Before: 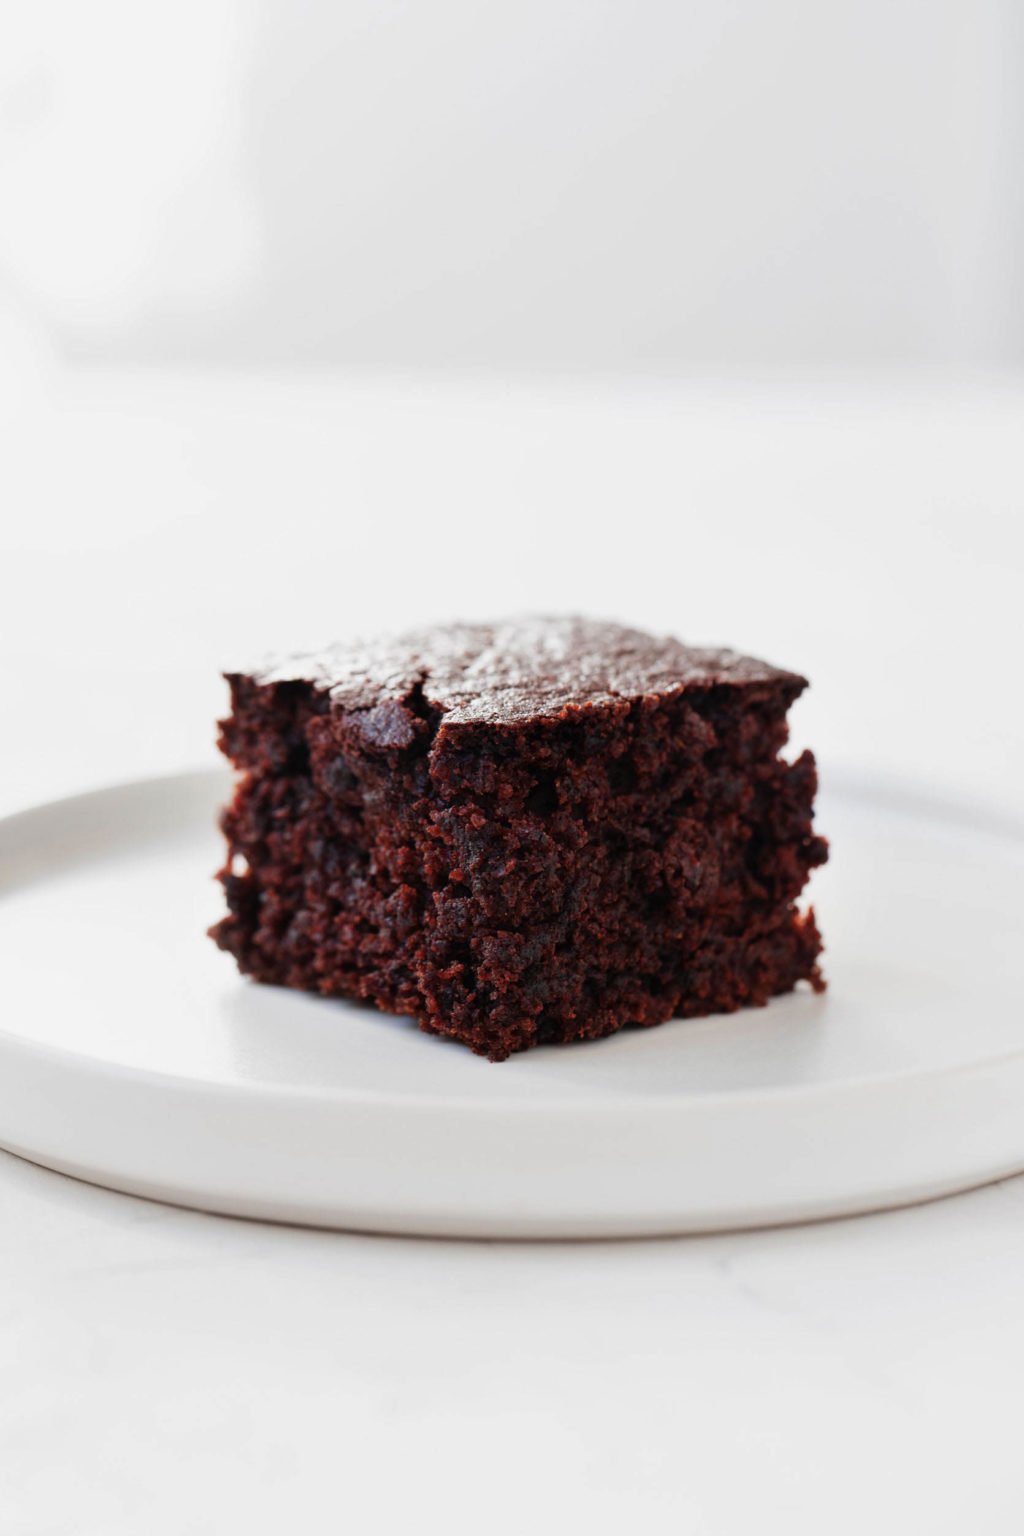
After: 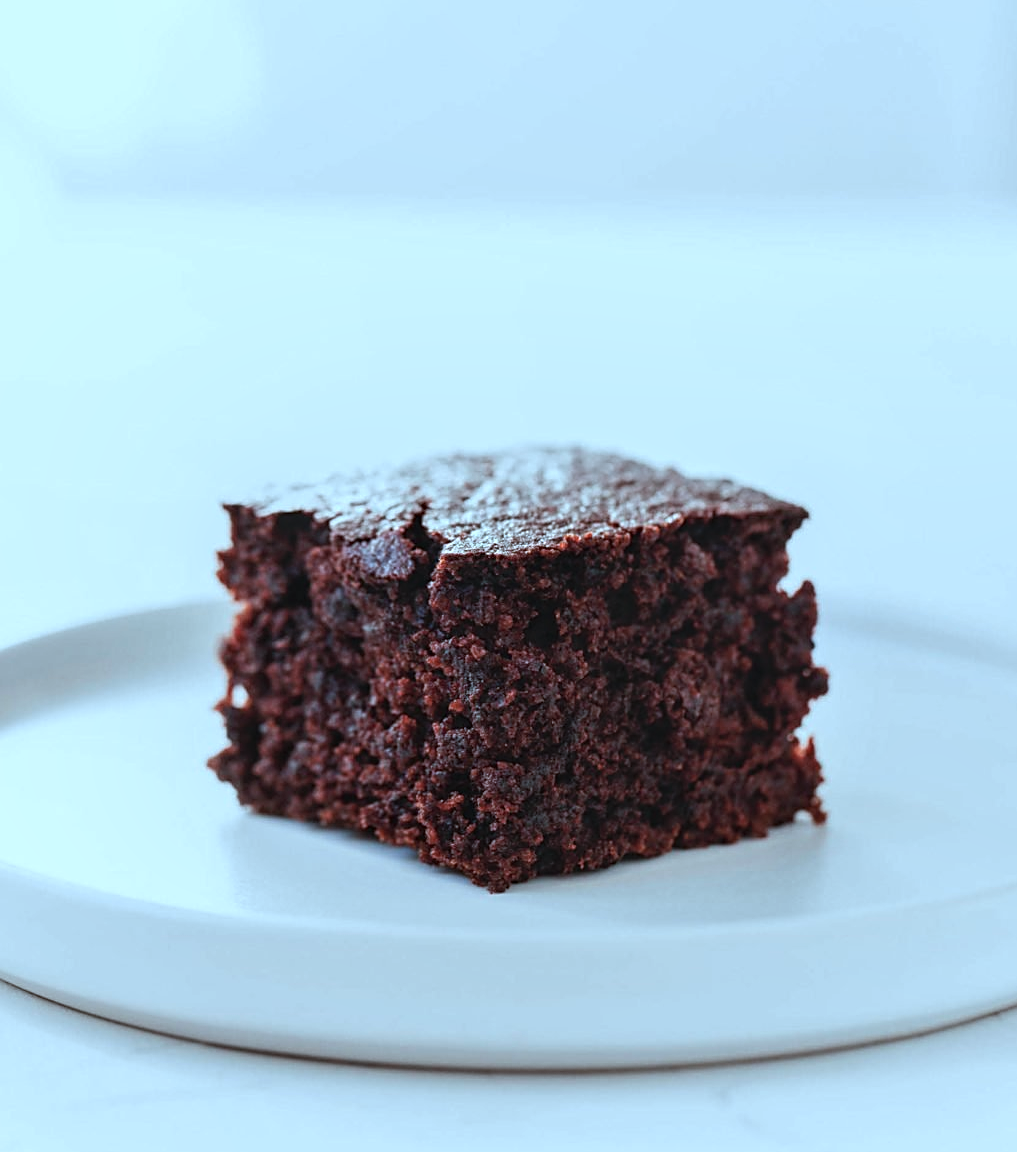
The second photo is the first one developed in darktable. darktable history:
sharpen: on, module defaults
local contrast: on, module defaults
crop: top 11.033%, bottom 13.937%
color correction: highlights a* -10.62, highlights b* -19.22
